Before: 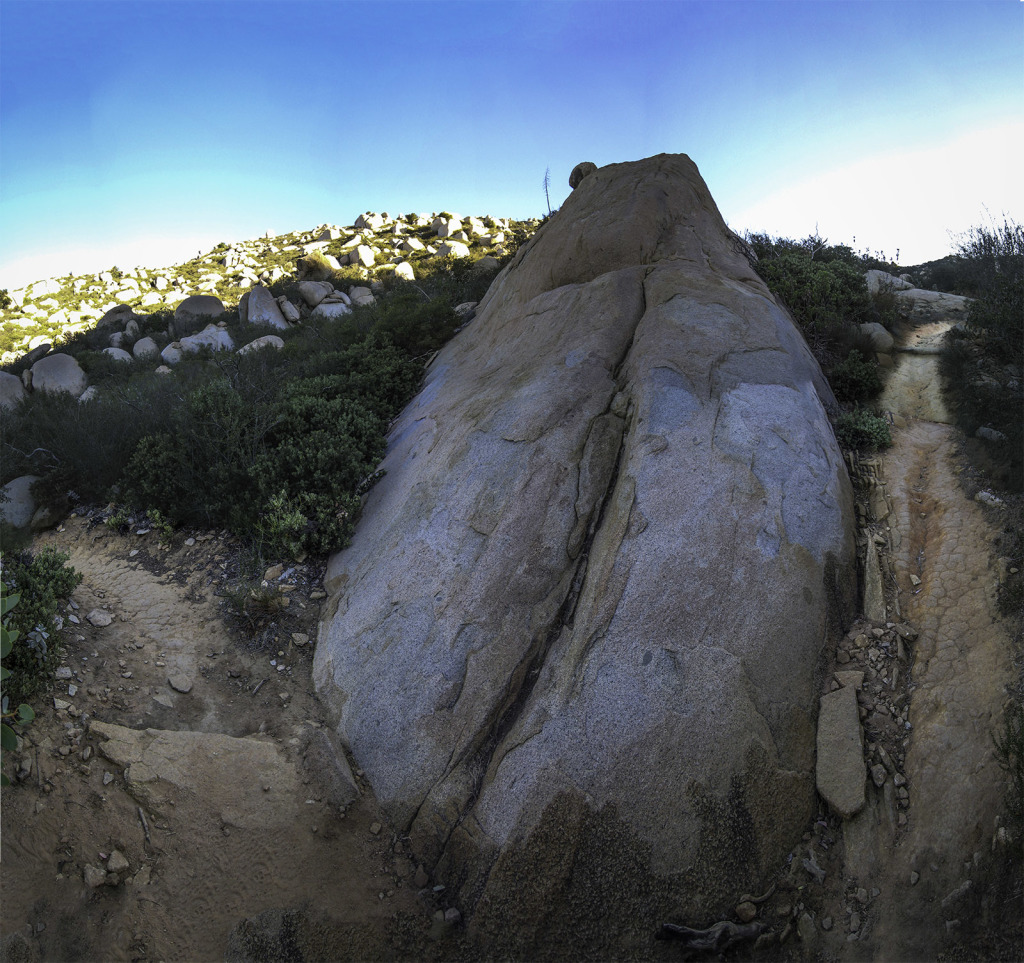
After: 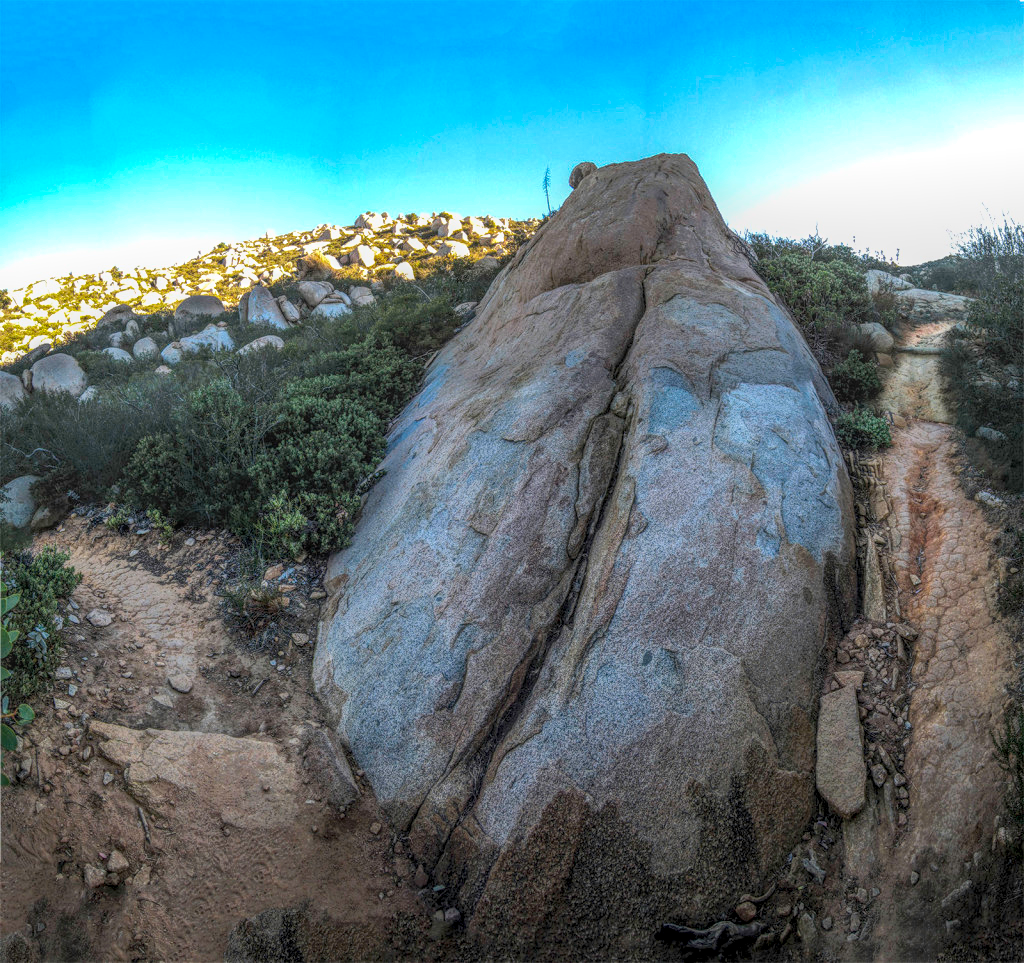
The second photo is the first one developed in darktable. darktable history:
tone equalizer: -8 EV -0.417 EV, -7 EV -0.389 EV, -6 EV -0.333 EV, -5 EV -0.222 EV, -3 EV 0.222 EV, -2 EV 0.333 EV, -1 EV 0.389 EV, +0 EV 0.417 EV, edges refinement/feathering 500, mask exposure compensation -1.25 EV, preserve details no
white balance: emerald 1
local contrast: highlights 20%, shadows 30%, detail 200%, midtone range 0.2
